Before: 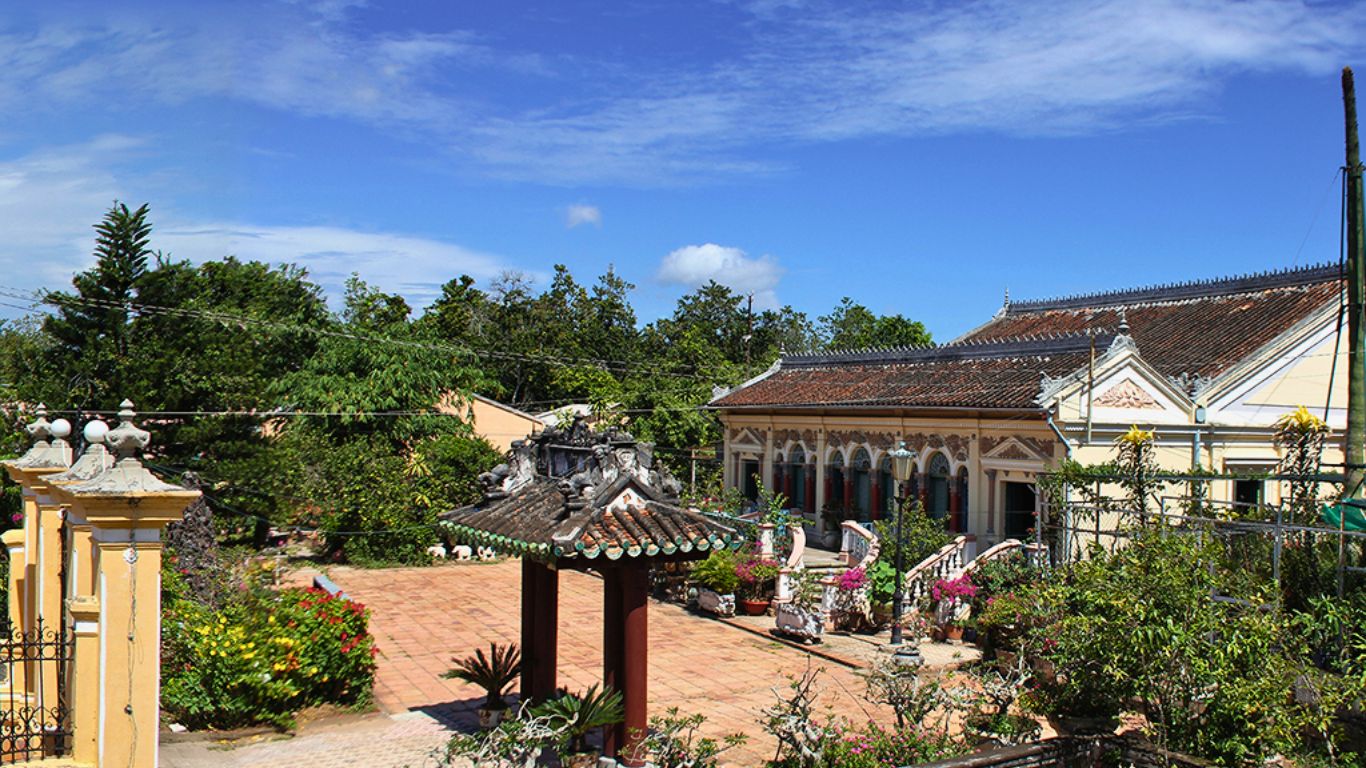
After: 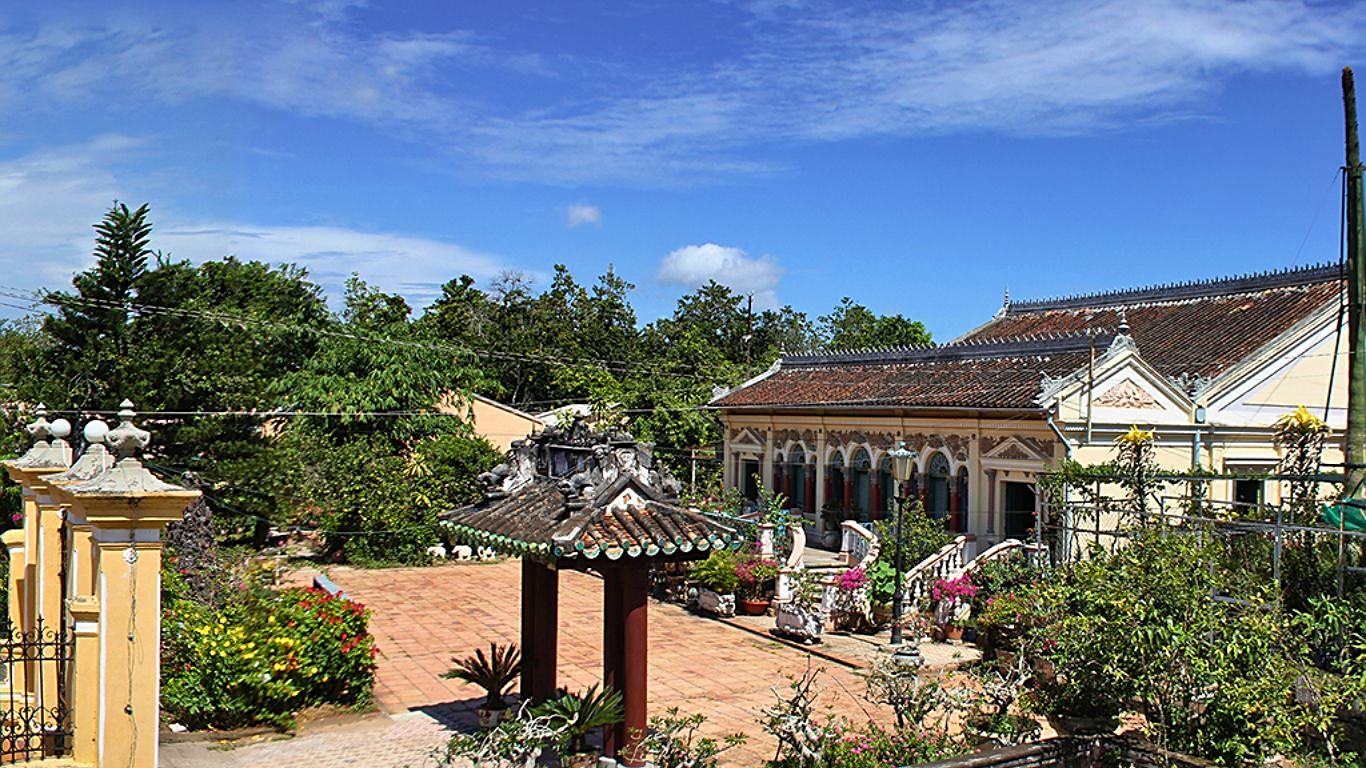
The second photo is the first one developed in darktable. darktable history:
sharpen: on, module defaults
shadows and highlights: low approximation 0.01, soften with gaussian
